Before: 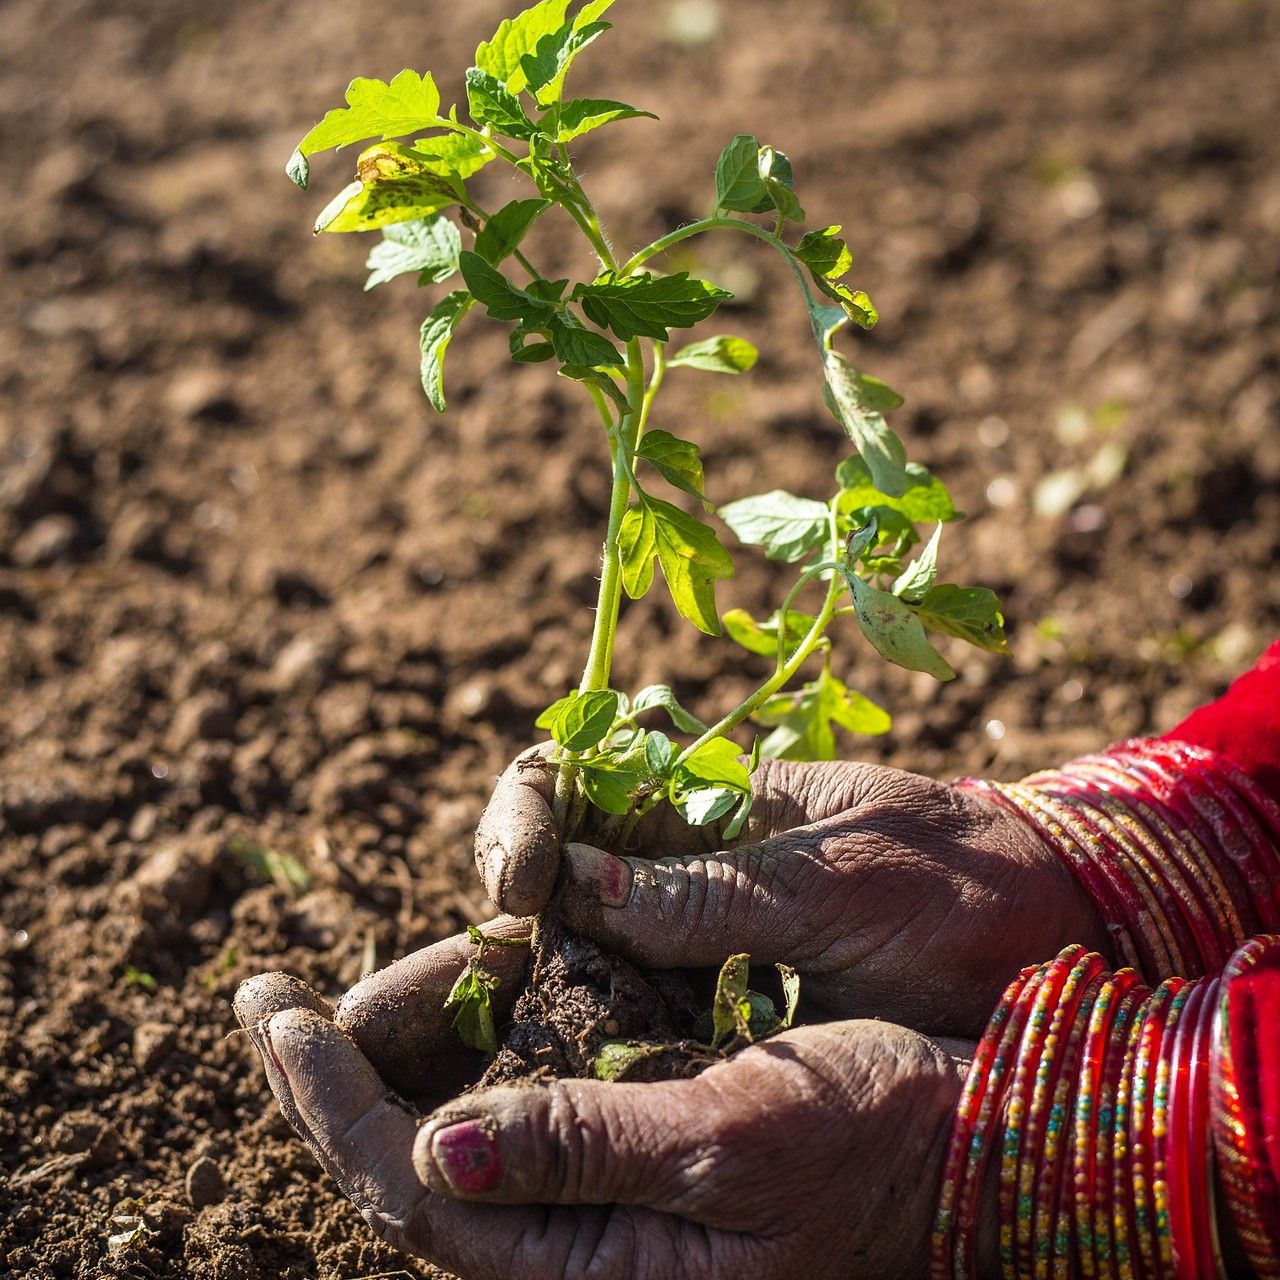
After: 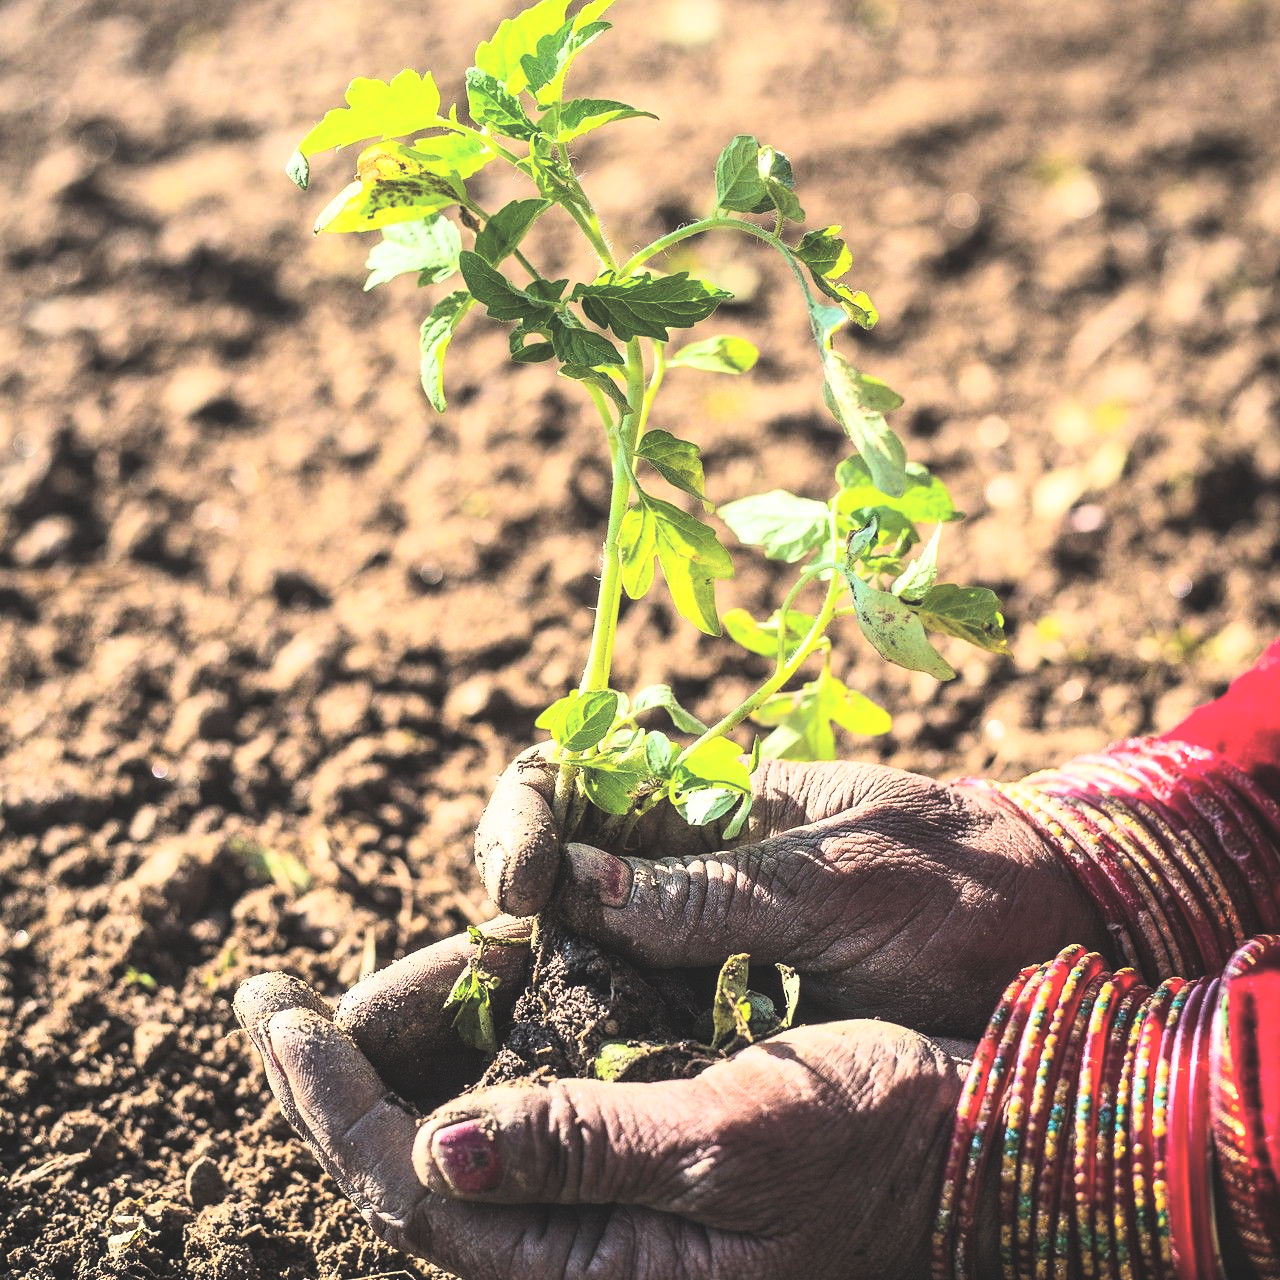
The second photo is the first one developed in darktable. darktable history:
exposure: black level correction -0.03, compensate highlight preservation false
rgb curve: curves: ch0 [(0, 0) (0.21, 0.15) (0.24, 0.21) (0.5, 0.75) (0.75, 0.96) (0.89, 0.99) (1, 1)]; ch1 [(0, 0.02) (0.21, 0.13) (0.25, 0.2) (0.5, 0.67) (0.75, 0.9) (0.89, 0.97) (1, 1)]; ch2 [(0, 0.02) (0.21, 0.13) (0.25, 0.2) (0.5, 0.67) (0.75, 0.9) (0.89, 0.97) (1, 1)], compensate middle gray true
